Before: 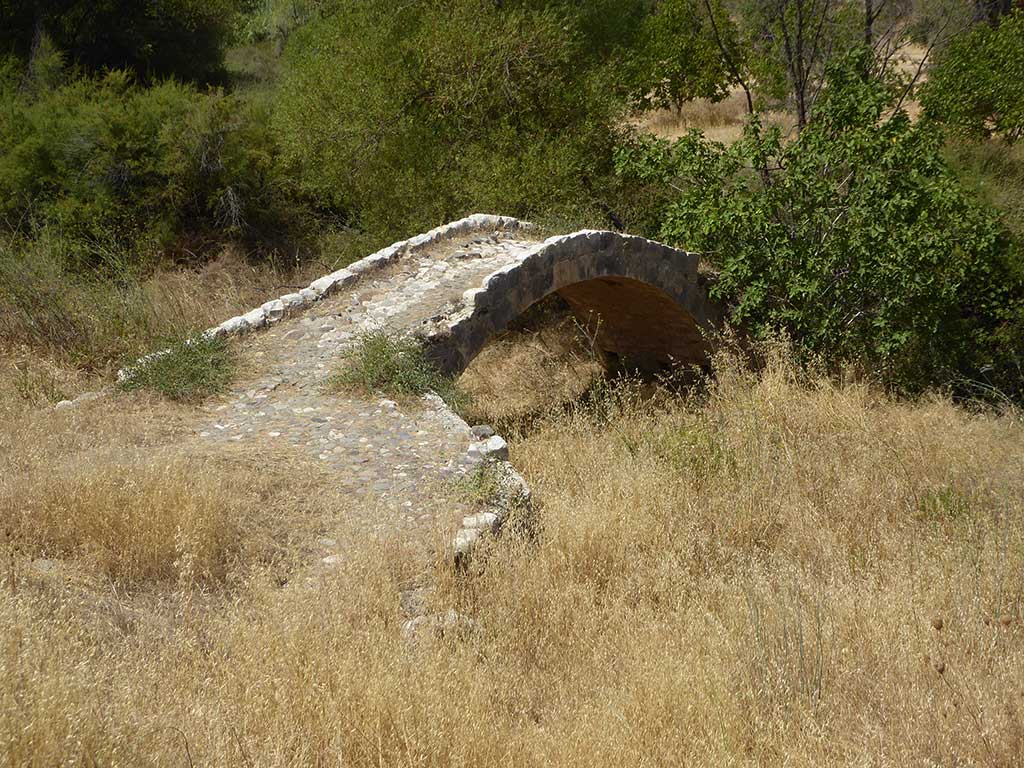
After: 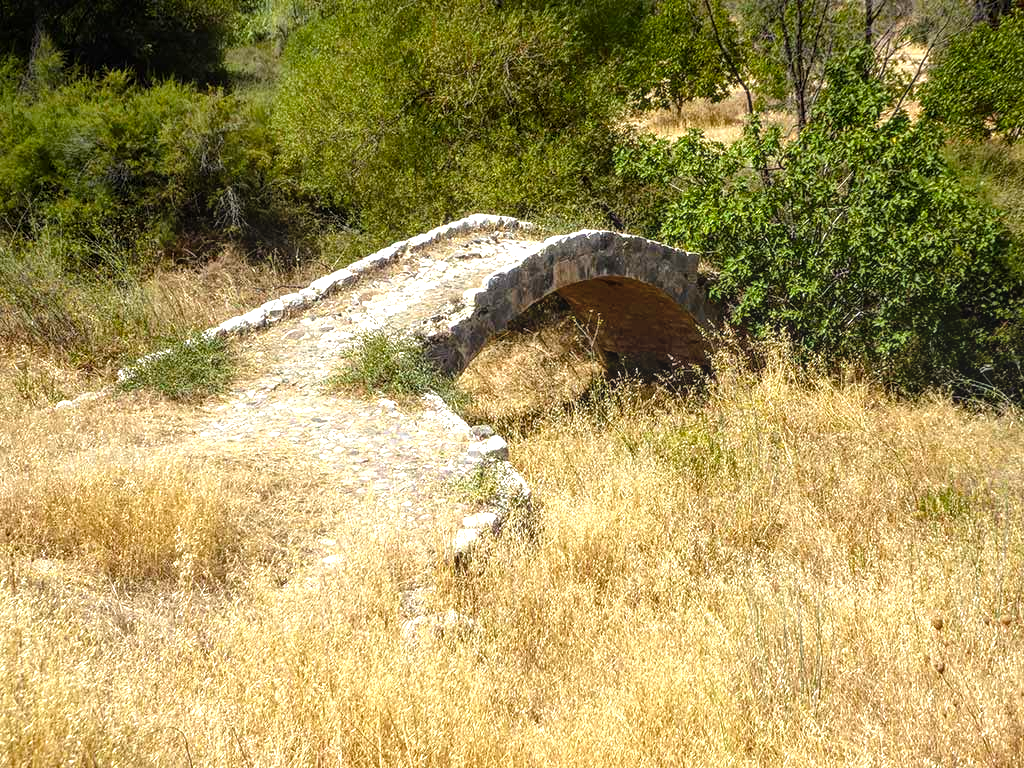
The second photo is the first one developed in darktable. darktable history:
exposure: black level correction 0.001, exposure 0.499 EV, compensate highlight preservation false
color balance rgb: perceptual saturation grading › global saturation 8.519%, global vibrance 10.218%, saturation formula JzAzBz (2021)
tone equalizer: -8 EV -0.718 EV, -7 EV -0.722 EV, -6 EV -0.629 EV, -5 EV -0.377 EV, -3 EV 0.377 EV, -2 EV 0.6 EV, -1 EV 0.696 EV, +0 EV 0.722 EV
local contrast: highlights 1%, shadows 0%, detail 134%
